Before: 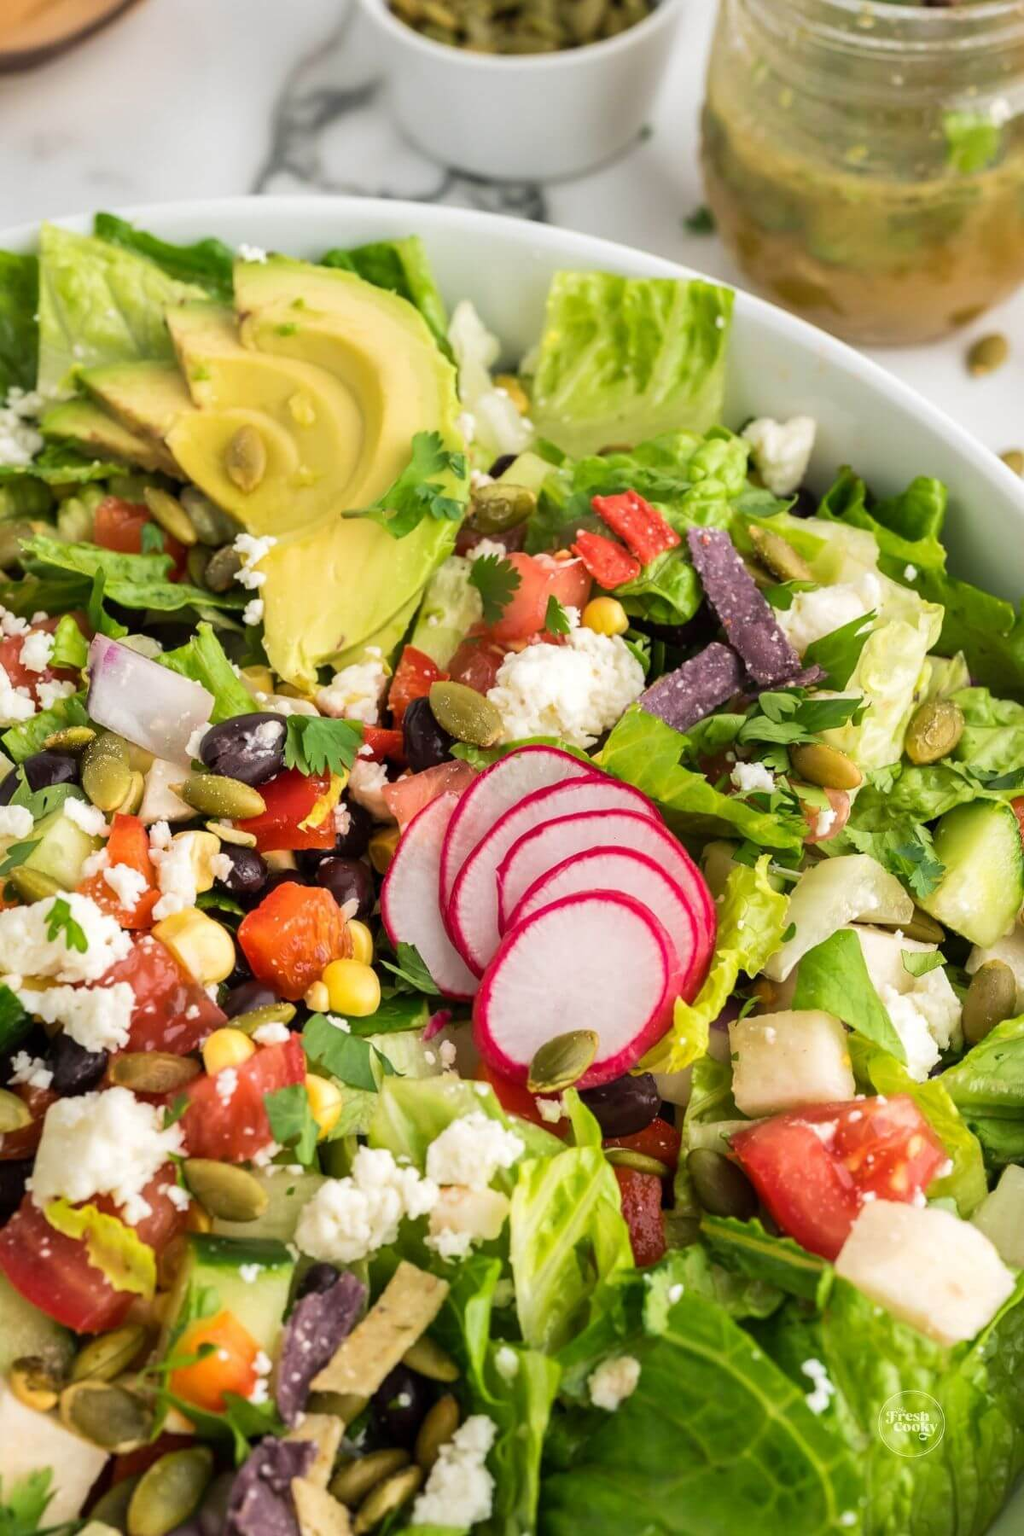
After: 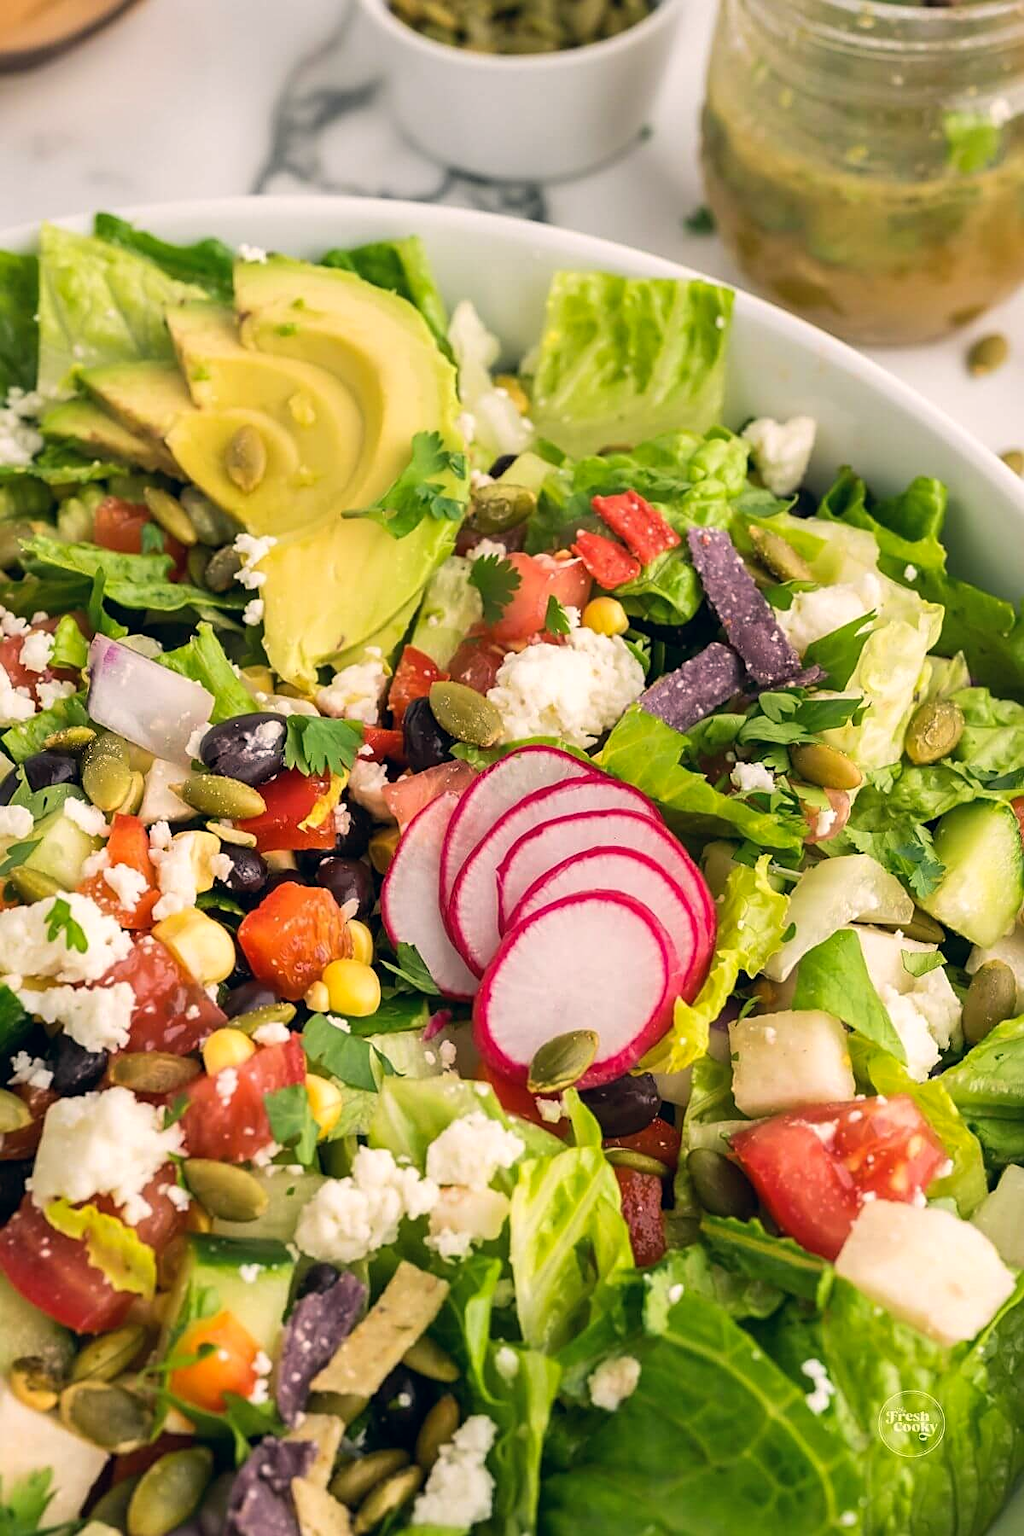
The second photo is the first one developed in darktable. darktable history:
color correction: highlights a* 5.45, highlights b* 5.35, shadows a* -4.45, shadows b* -5.19
sharpen: on, module defaults
